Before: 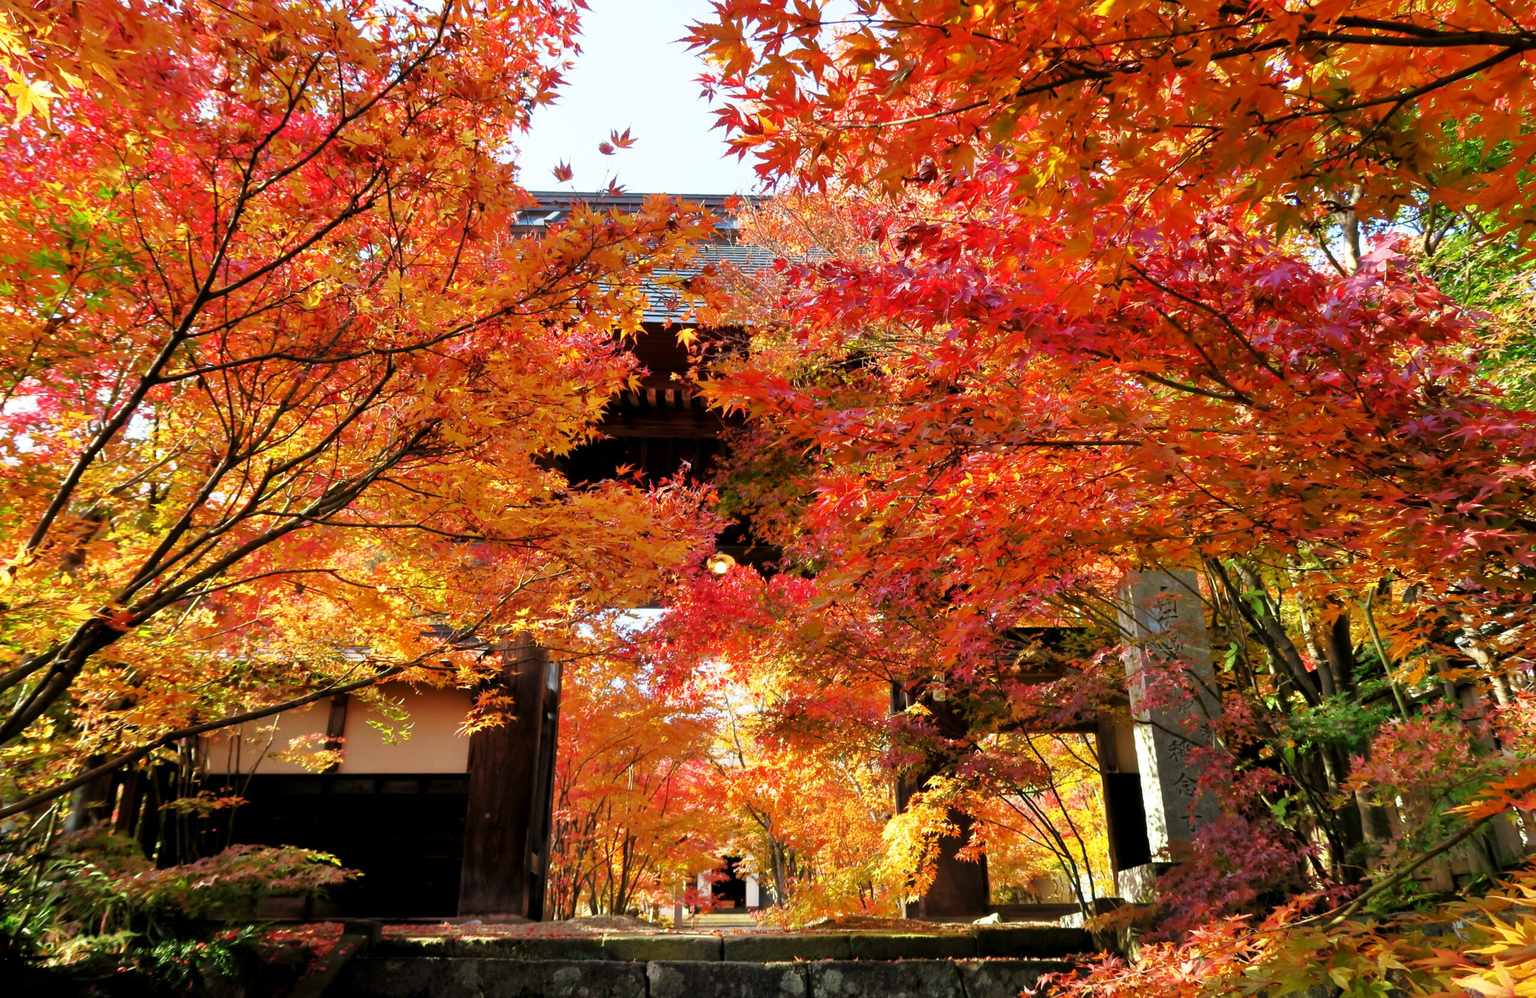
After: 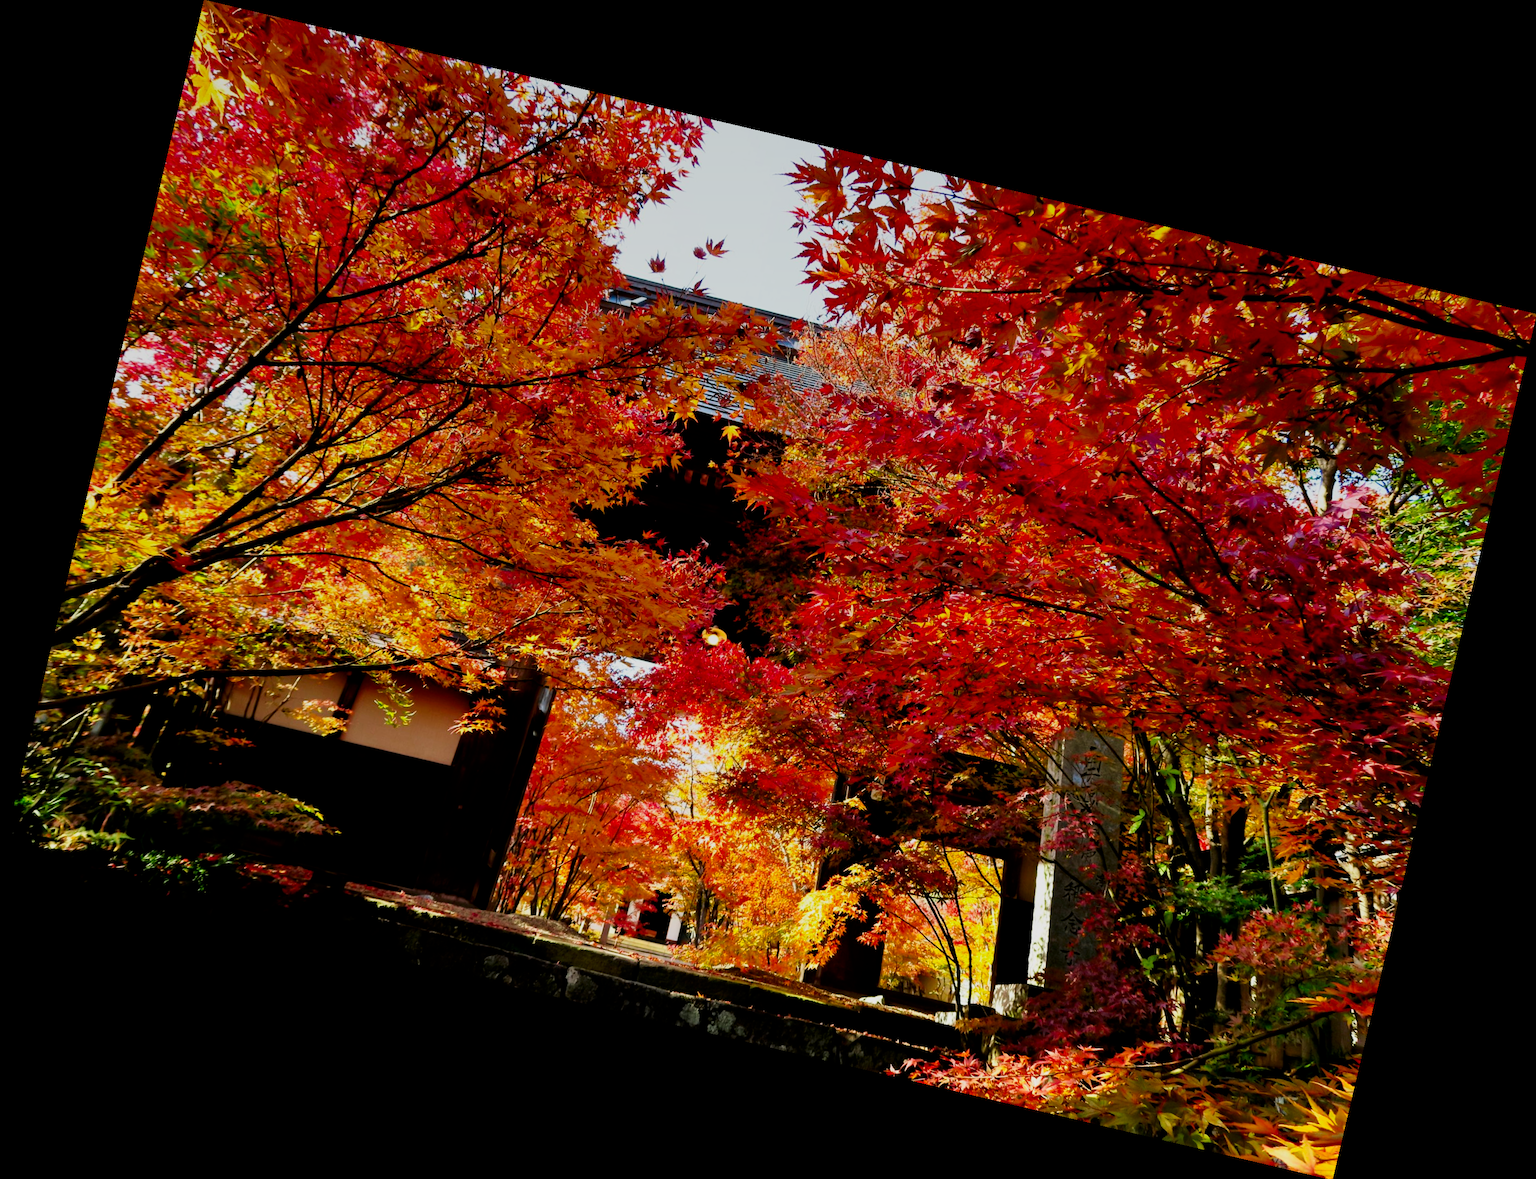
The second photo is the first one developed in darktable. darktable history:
rotate and perspective: rotation 13.27°, automatic cropping off
filmic rgb: black relative exposure -5 EV, white relative exposure 3.5 EV, hardness 3.19, contrast 1.2, highlights saturation mix -50%
contrast brightness saturation: contrast 0.12, brightness -0.12, saturation 0.2
graduated density: on, module defaults
